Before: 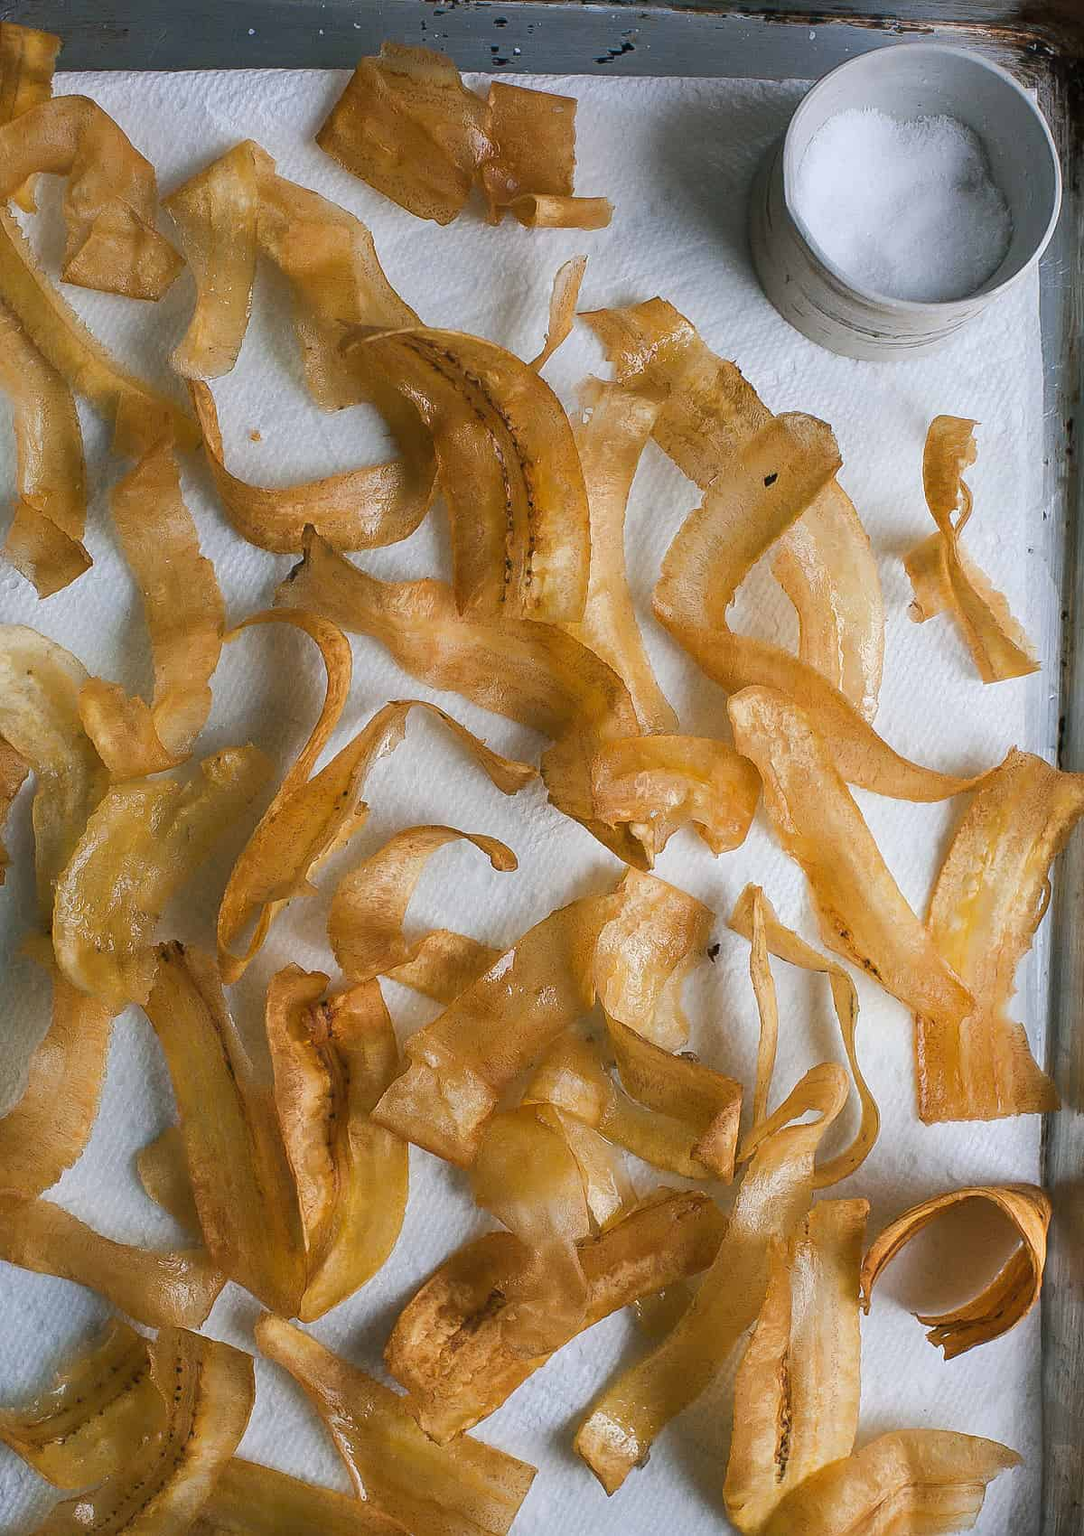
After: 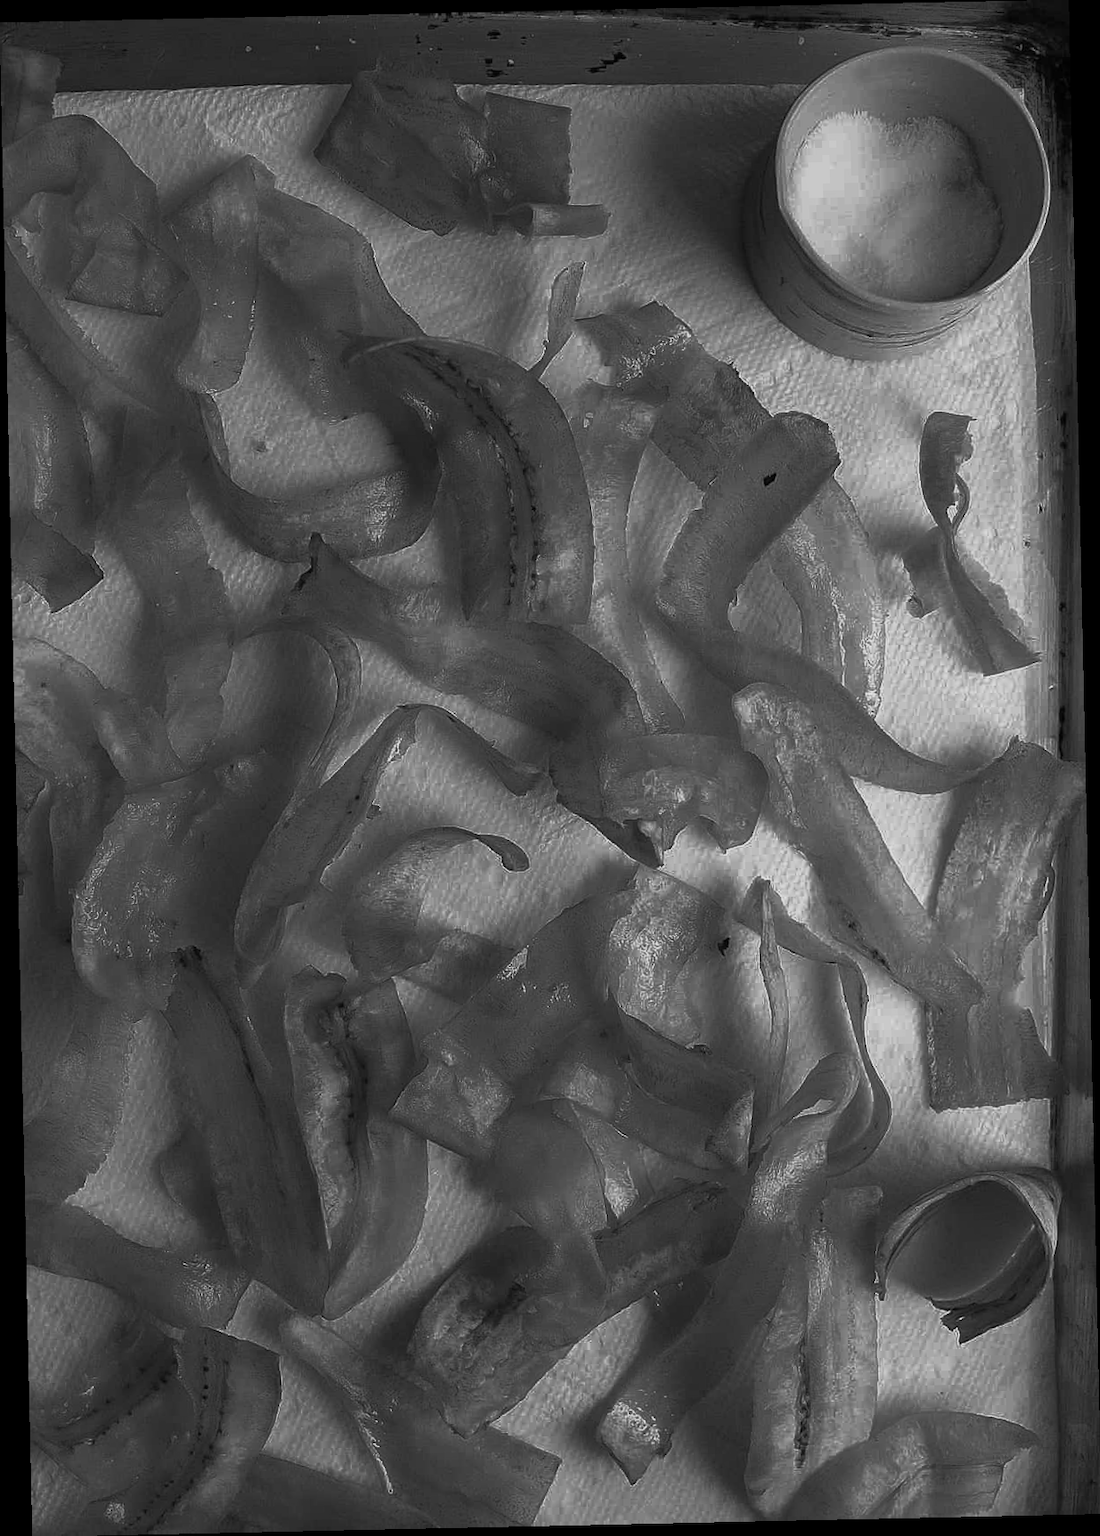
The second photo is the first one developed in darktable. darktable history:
color zones: curves: ch0 [(0, 0.613) (0.01, 0.613) (0.245, 0.448) (0.498, 0.529) (0.642, 0.665) (0.879, 0.777) (0.99, 0.613)]; ch1 [(0, 0) (0.143, 0) (0.286, 0) (0.429, 0) (0.571, 0) (0.714, 0) (0.857, 0)], mix -121.96%
contrast brightness saturation: contrast 0.07
rotate and perspective: rotation -1.24°, automatic cropping off
monochrome: a 14.95, b -89.96
base curve: curves: ch0 [(0, 0) (0.564, 0.291) (0.802, 0.731) (1, 1)]
